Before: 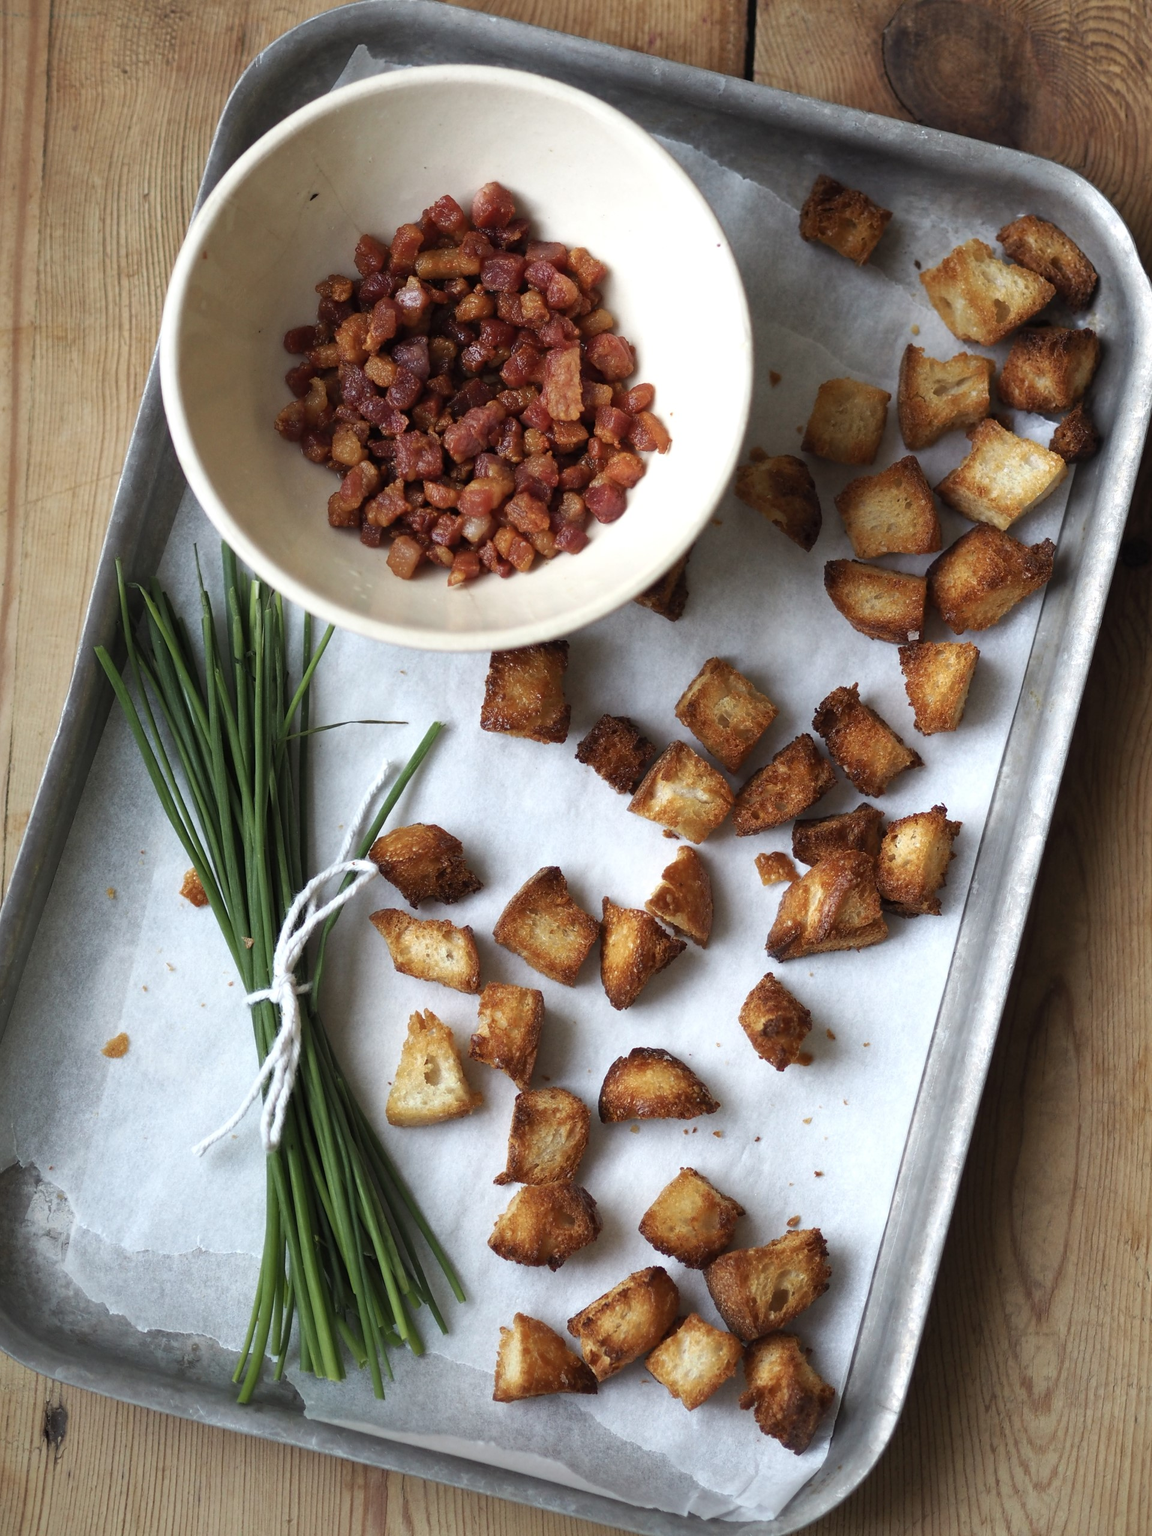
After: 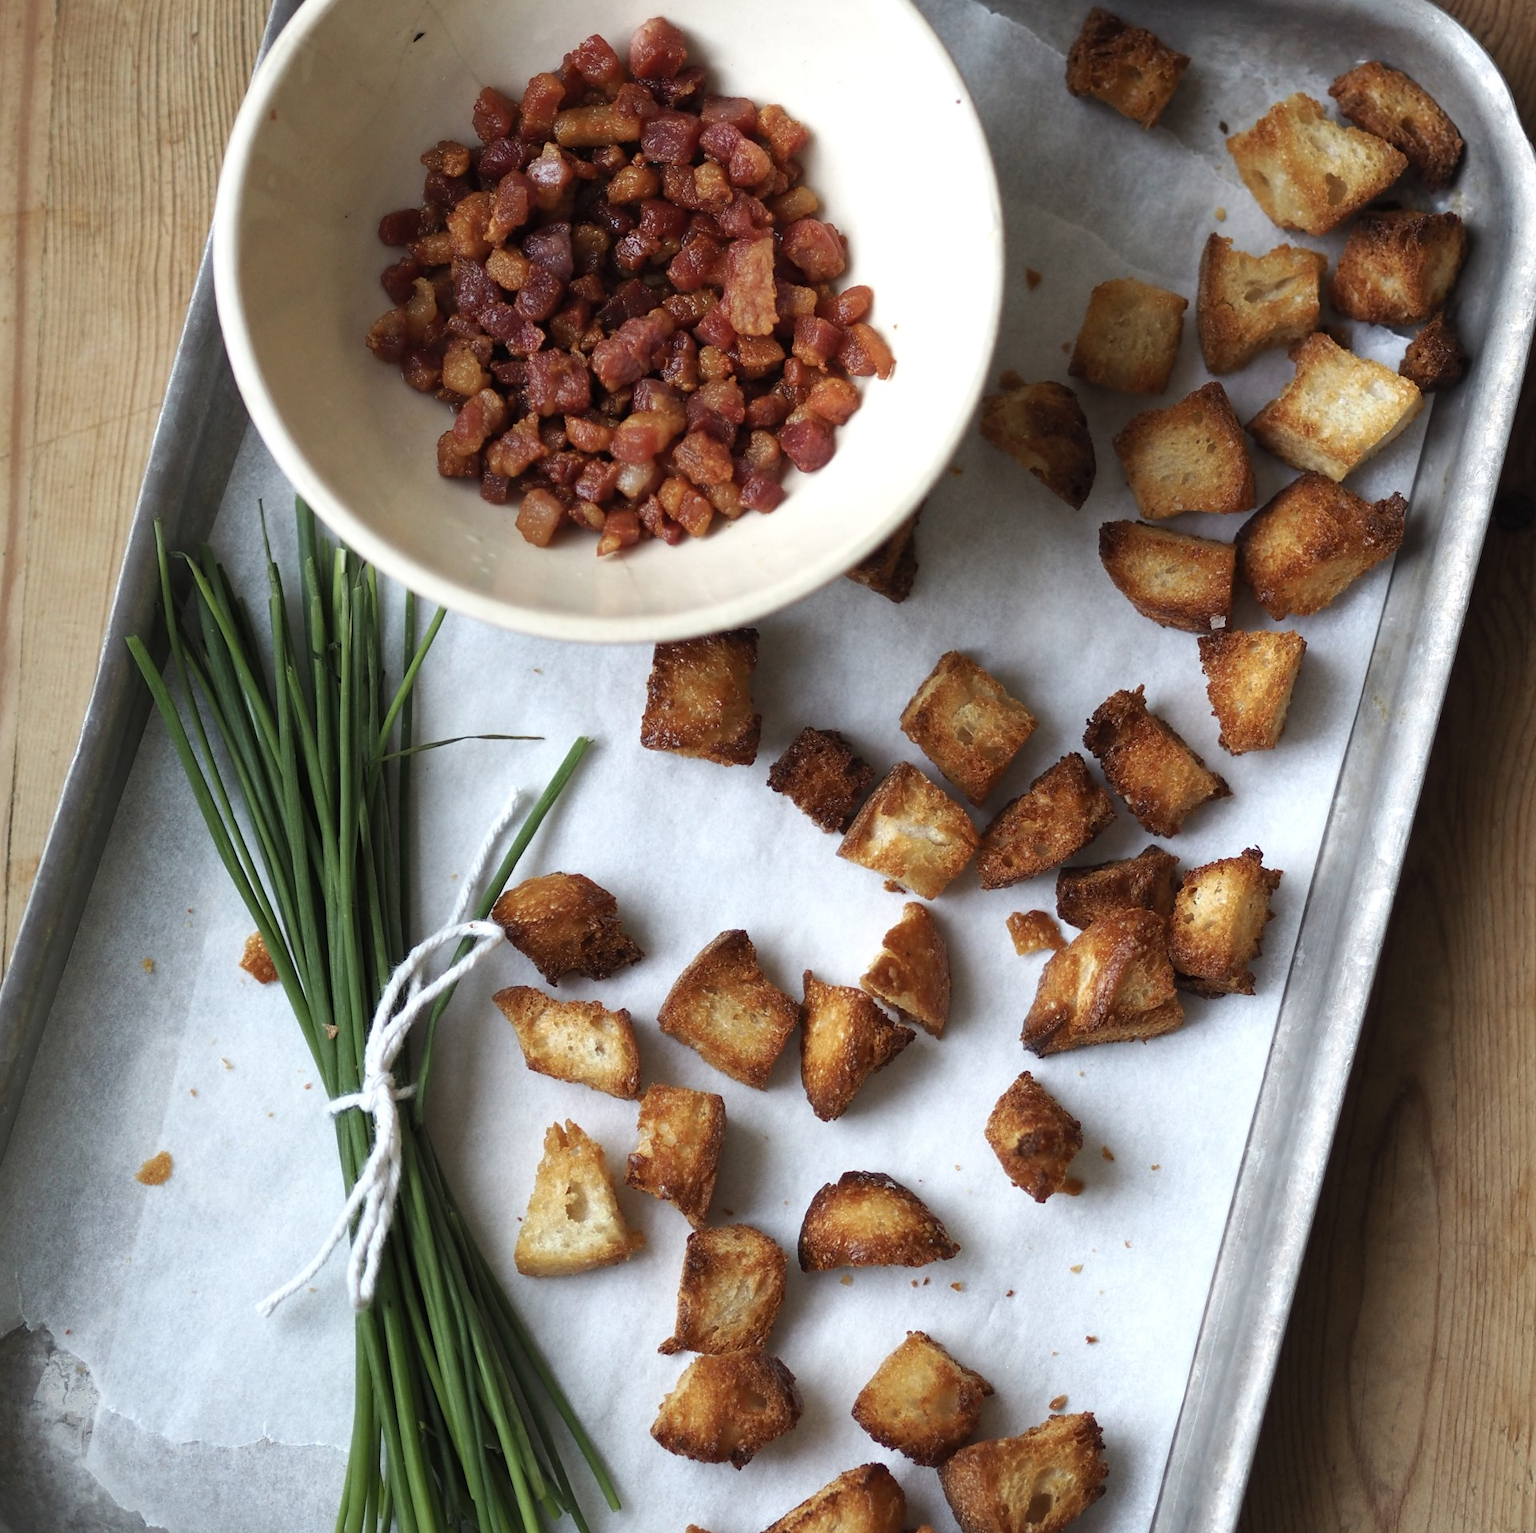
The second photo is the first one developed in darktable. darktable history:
crop: top 11.047%, bottom 13.917%
